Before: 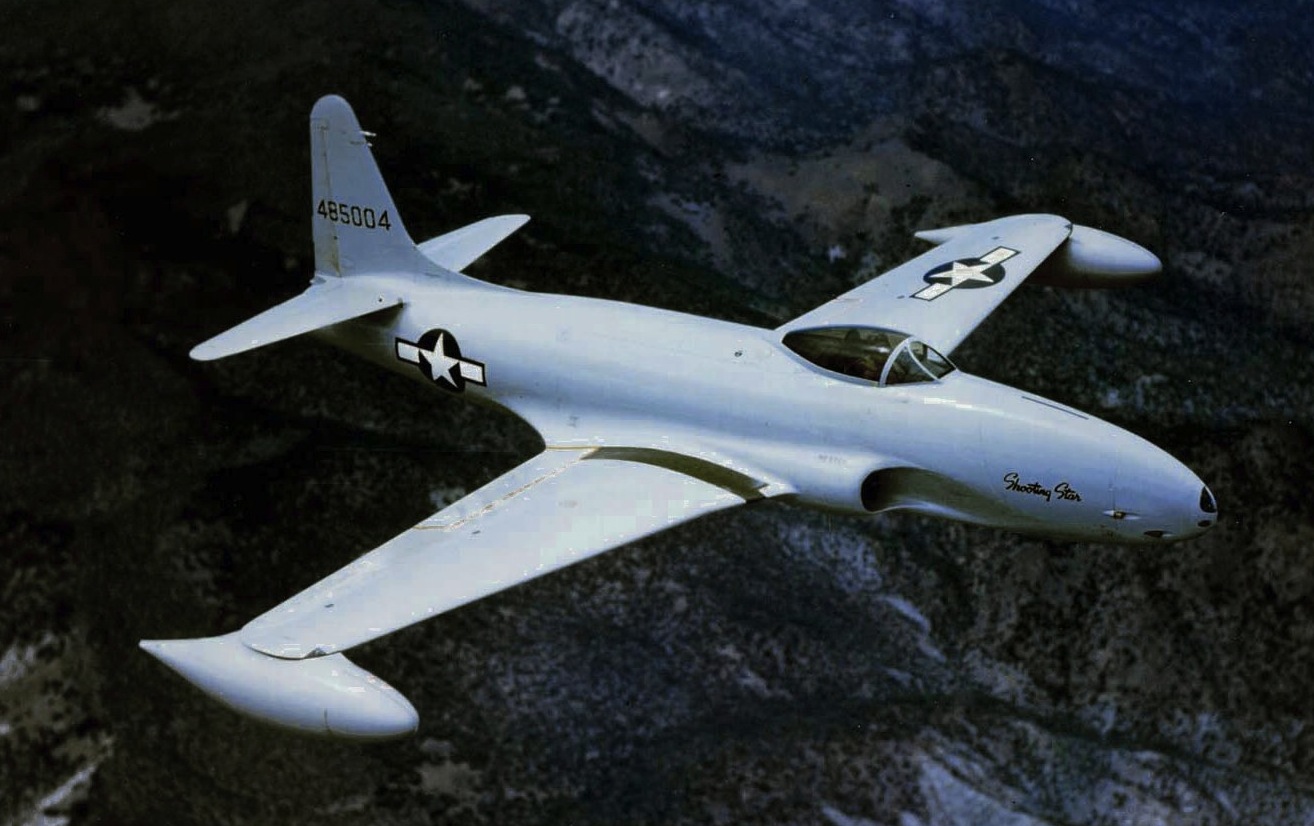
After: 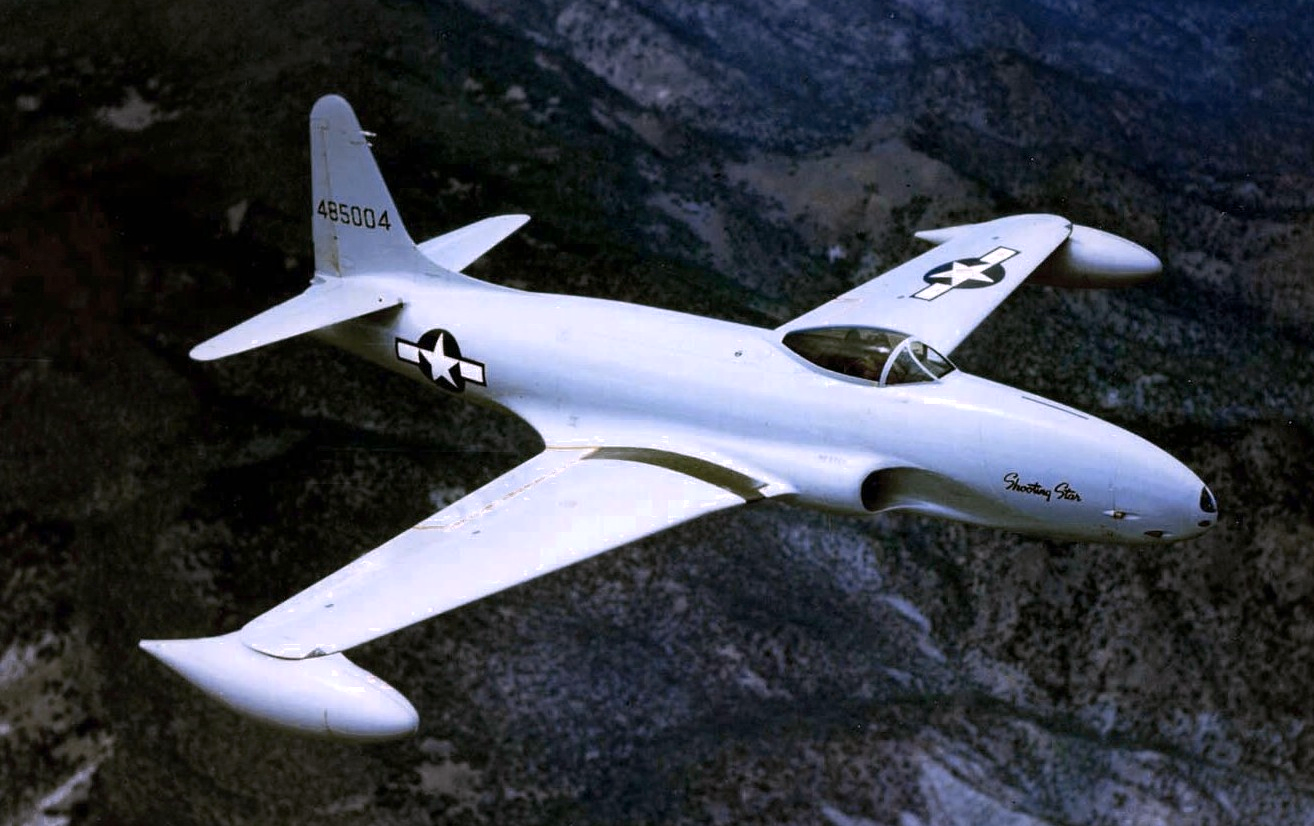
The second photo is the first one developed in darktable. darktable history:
tone equalizer: -8 EV -0.001 EV, -7 EV 0.001 EV, -6 EV -0.002 EV, -5 EV -0.003 EV, -4 EV -0.062 EV, -3 EV -0.222 EV, -2 EV -0.267 EV, -1 EV 0.105 EV, +0 EV 0.303 EV
white balance: red 1.066, blue 1.119
